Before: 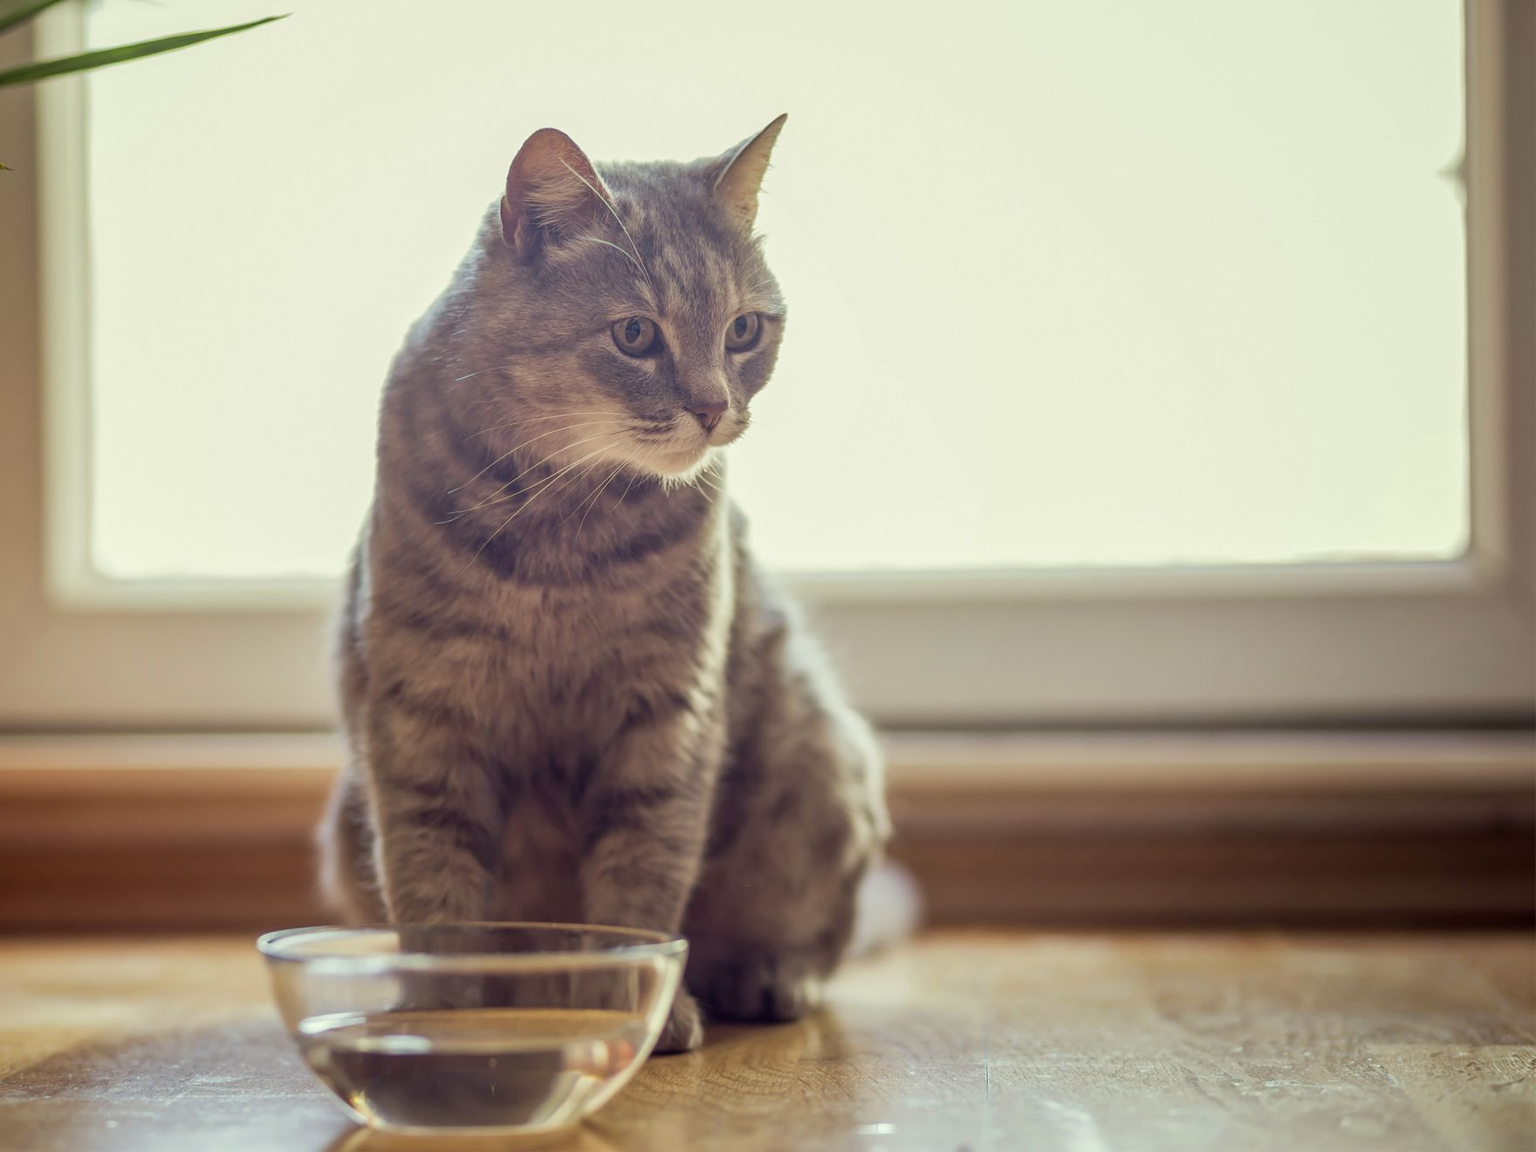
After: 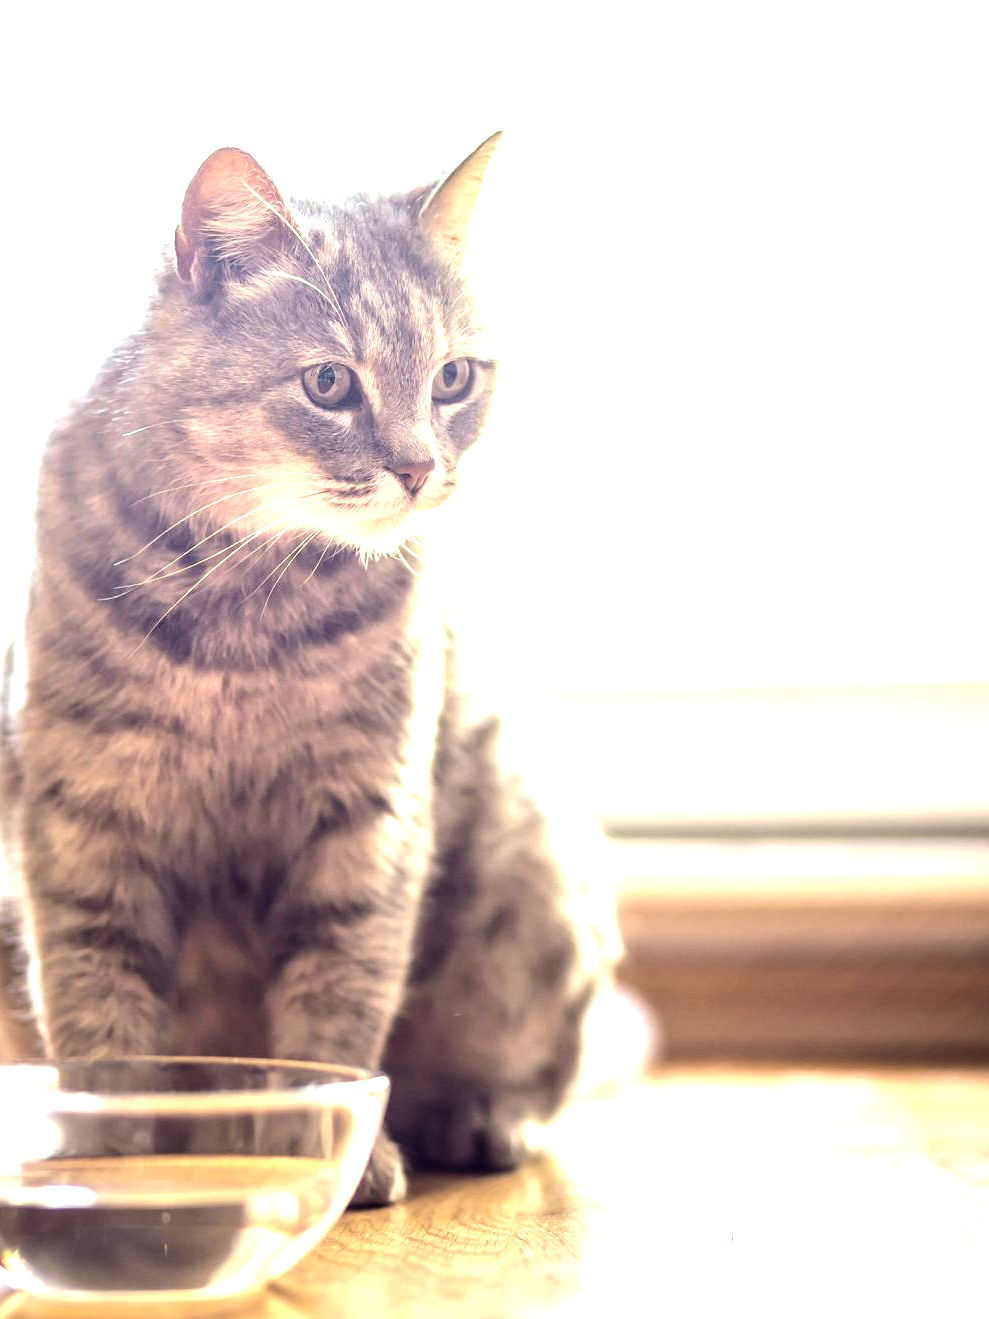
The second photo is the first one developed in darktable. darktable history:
tone equalizer: -8 EV -0.762 EV, -7 EV -0.722 EV, -6 EV -0.621 EV, -5 EV -0.383 EV, -3 EV 0.404 EV, -2 EV 0.6 EV, -1 EV 0.686 EV, +0 EV 0.734 EV, edges refinement/feathering 500, mask exposure compensation -1.57 EV, preserve details no
exposure: exposure 1.204 EV, compensate highlight preservation false
crop and rotate: left 22.682%, right 21.091%
